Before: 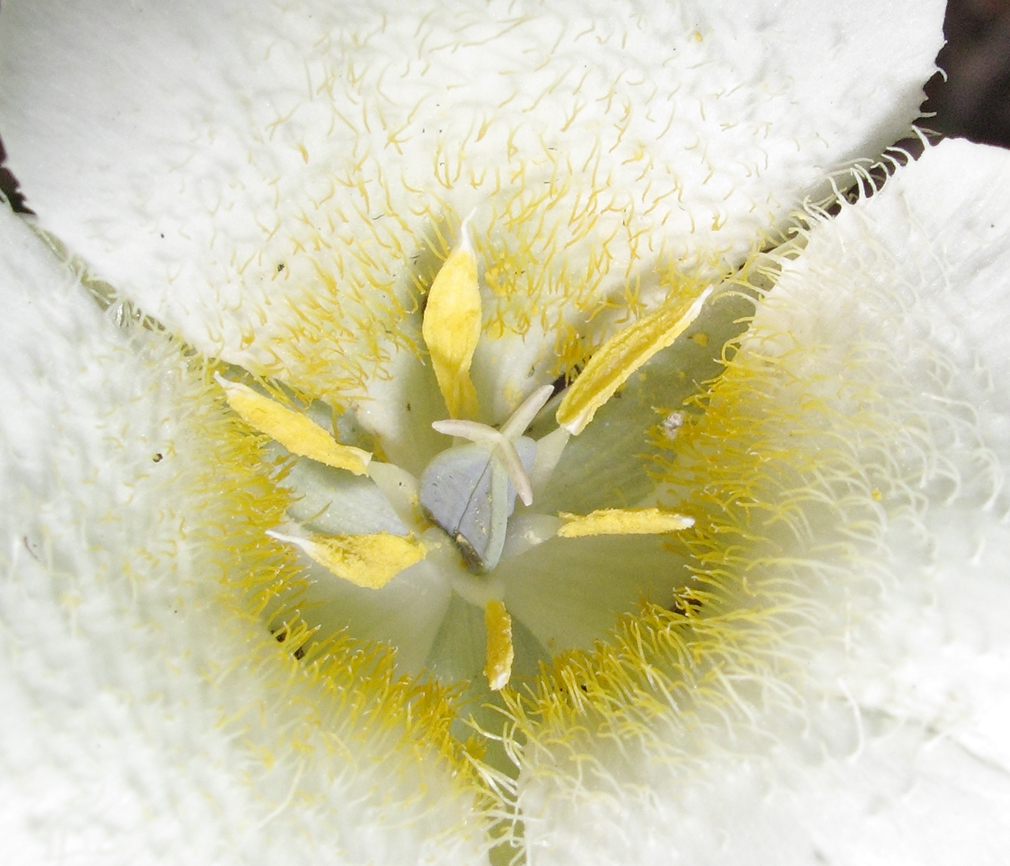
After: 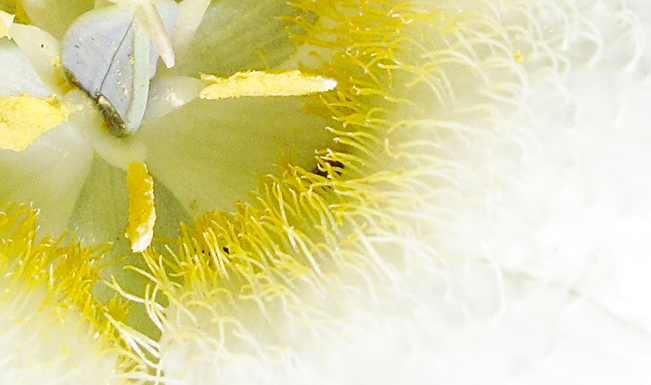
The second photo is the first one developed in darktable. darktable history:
sharpen: on, module defaults
local contrast: detail 109%
velvia: on, module defaults
crop and rotate: left 35.531%, top 50.682%, bottom 4.814%
base curve: curves: ch0 [(0, 0) (0.032, 0.025) (0.121, 0.166) (0.206, 0.329) (0.605, 0.79) (1, 1)], preserve colors none
